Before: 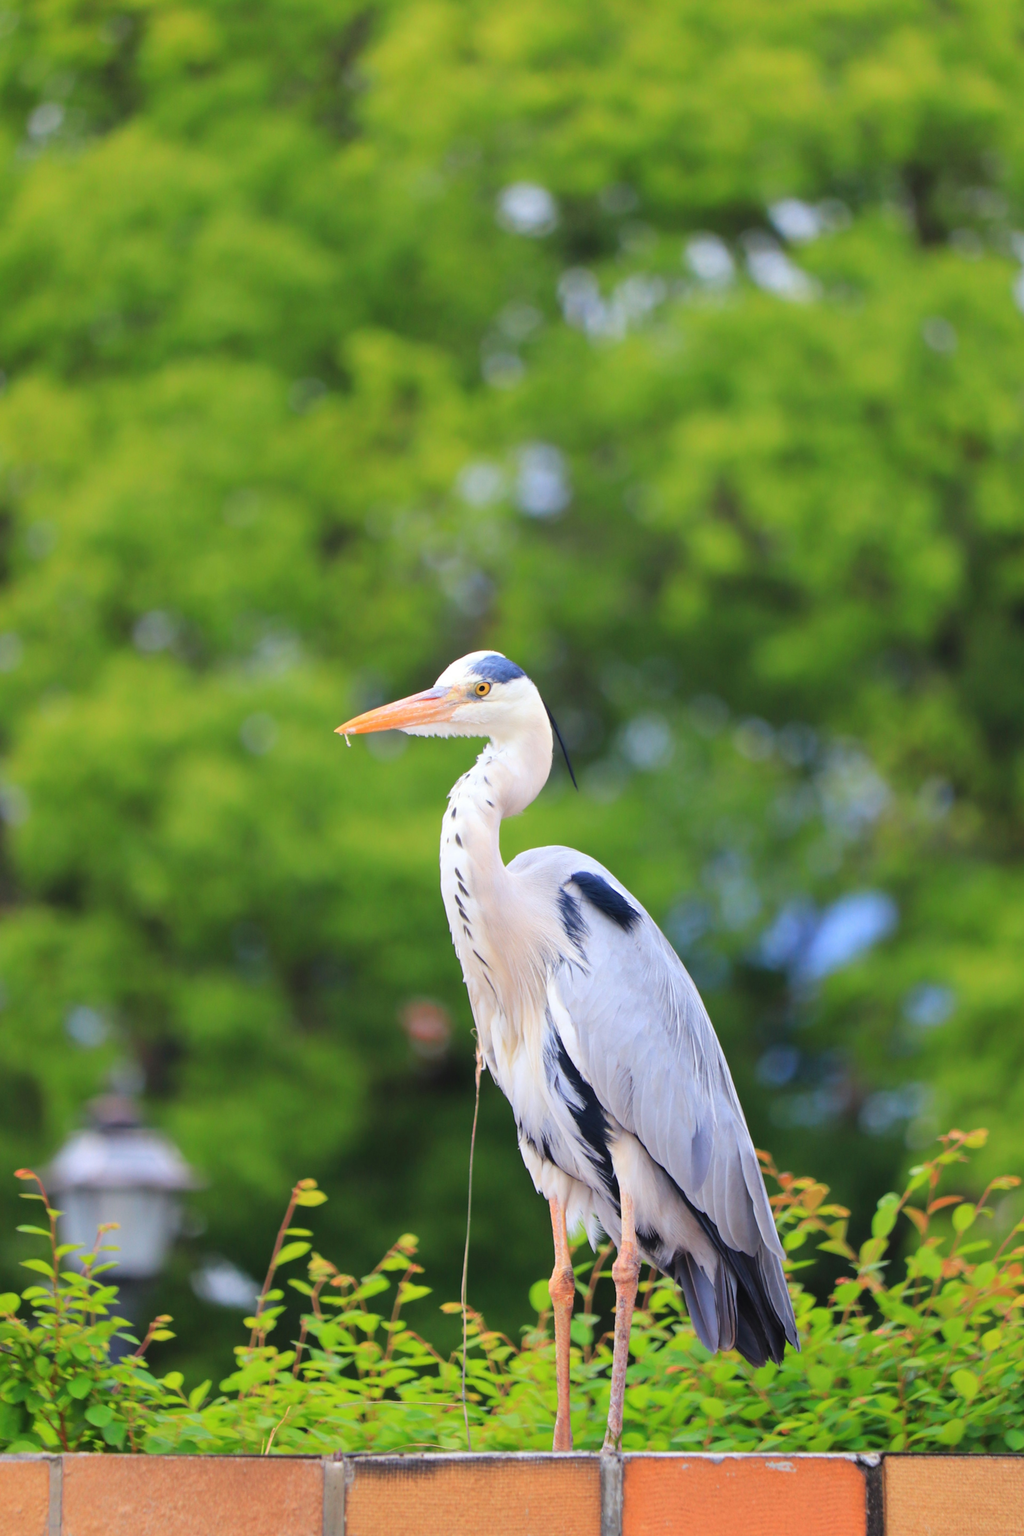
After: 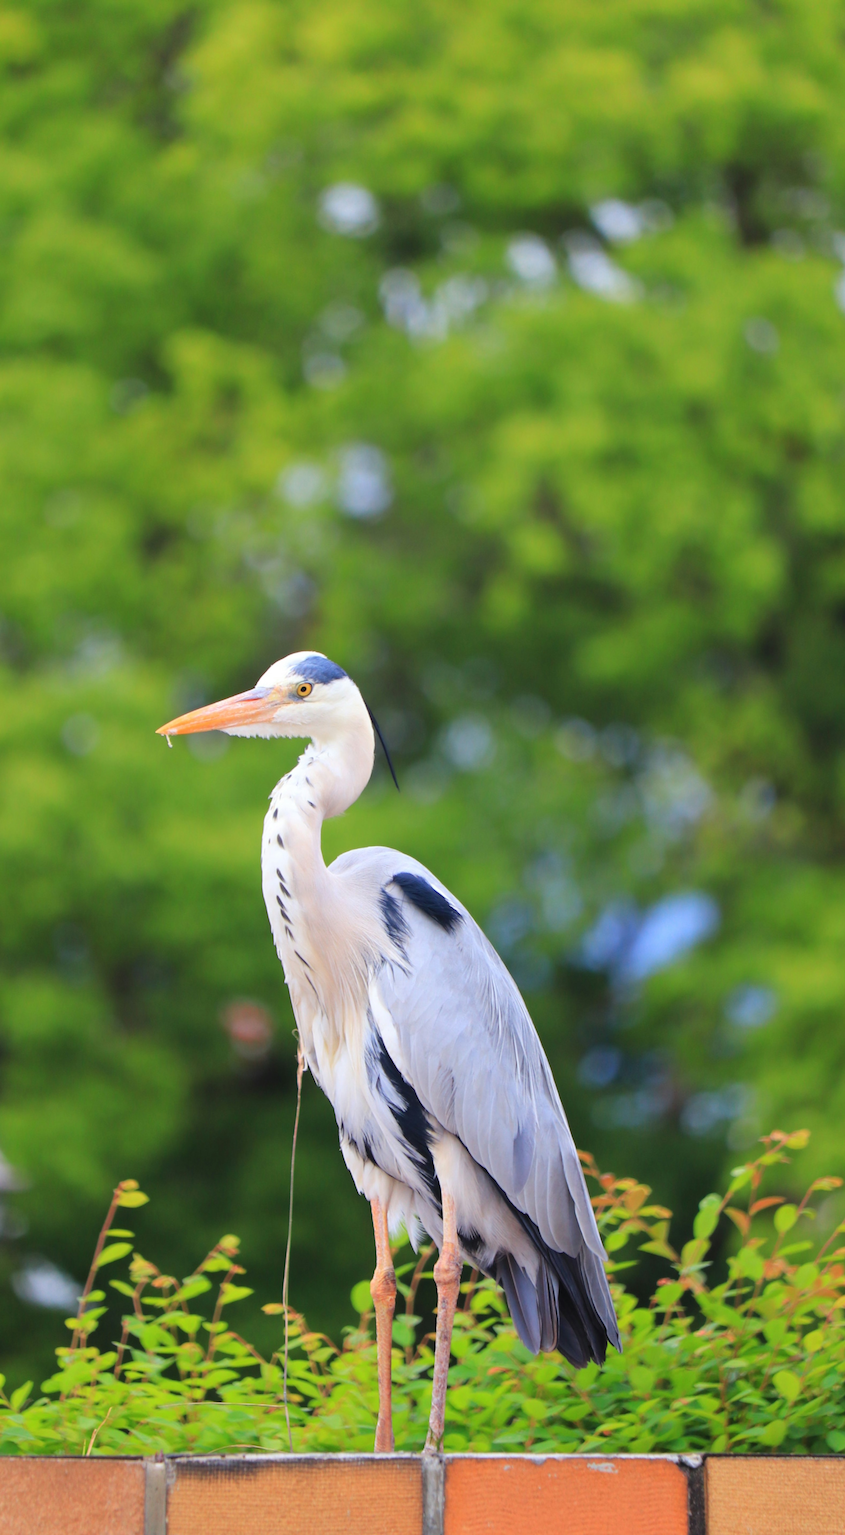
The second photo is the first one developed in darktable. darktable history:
crop: left 17.474%, bottom 0.049%
